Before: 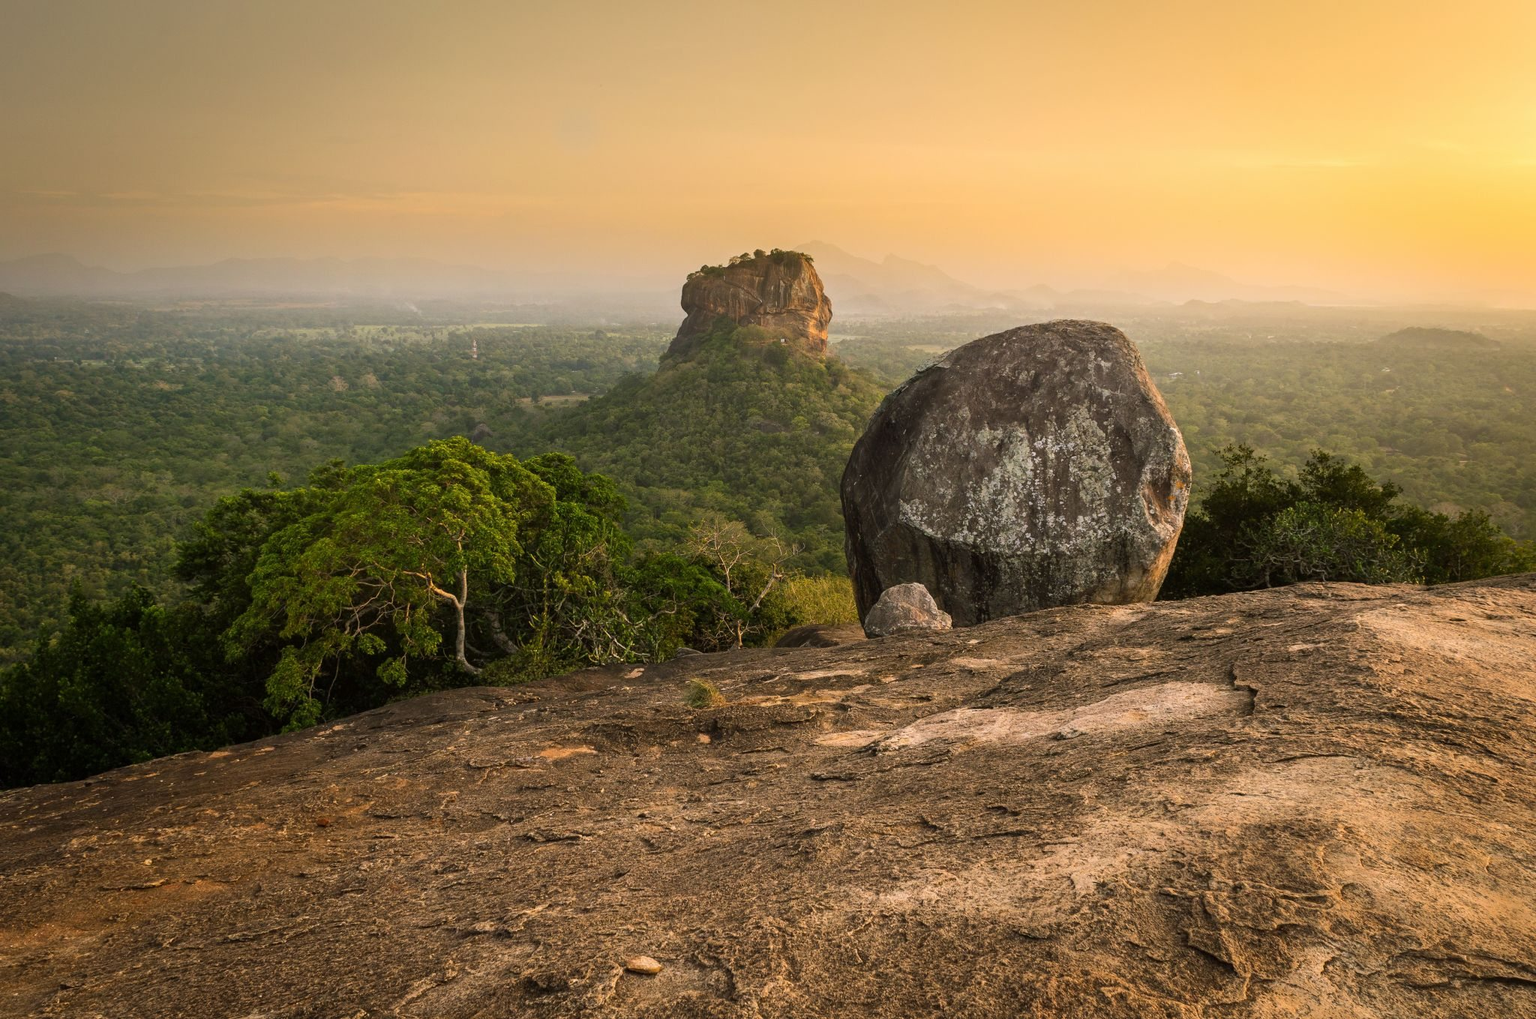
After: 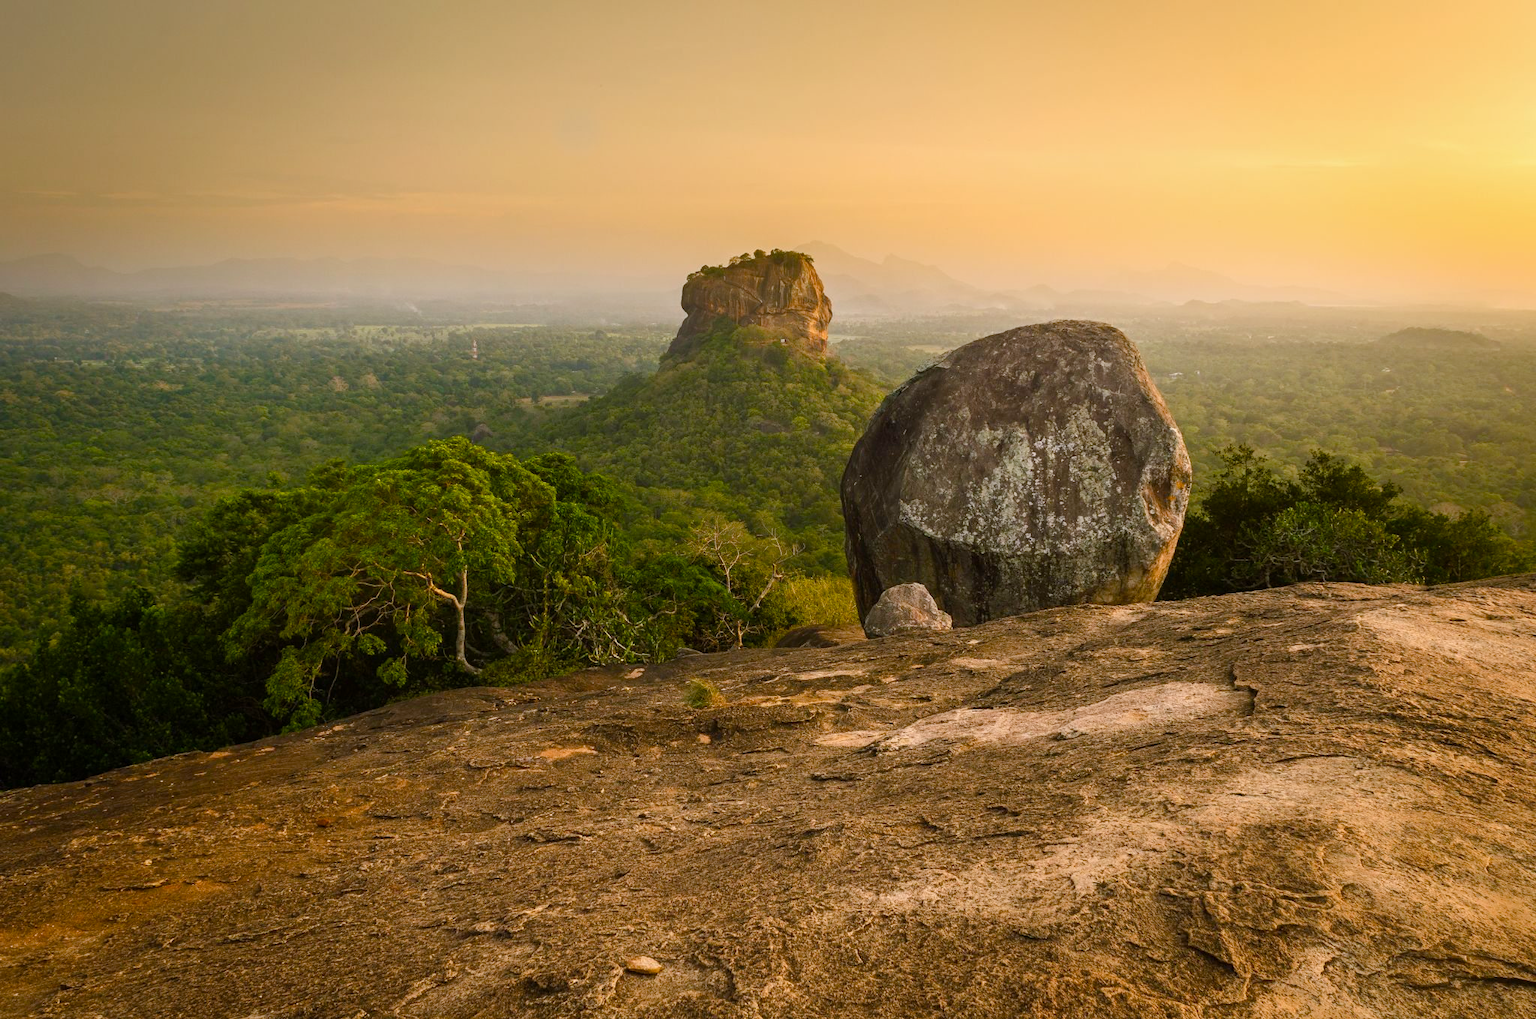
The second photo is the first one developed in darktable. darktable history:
exposure: compensate highlight preservation false
color balance rgb: linear chroma grading › shadows 18.793%, linear chroma grading › highlights 3.152%, linear chroma grading › mid-tones 10.278%, perceptual saturation grading › global saturation 0.248%, perceptual saturation grading › highlights -14.468%, perceptual saturation grading › shadows 24.667%, perceptual brilliance grading › global brilliance 2.138%, perceptual brilliance grading › highlights -3.667%, global vibrance 23.749%
